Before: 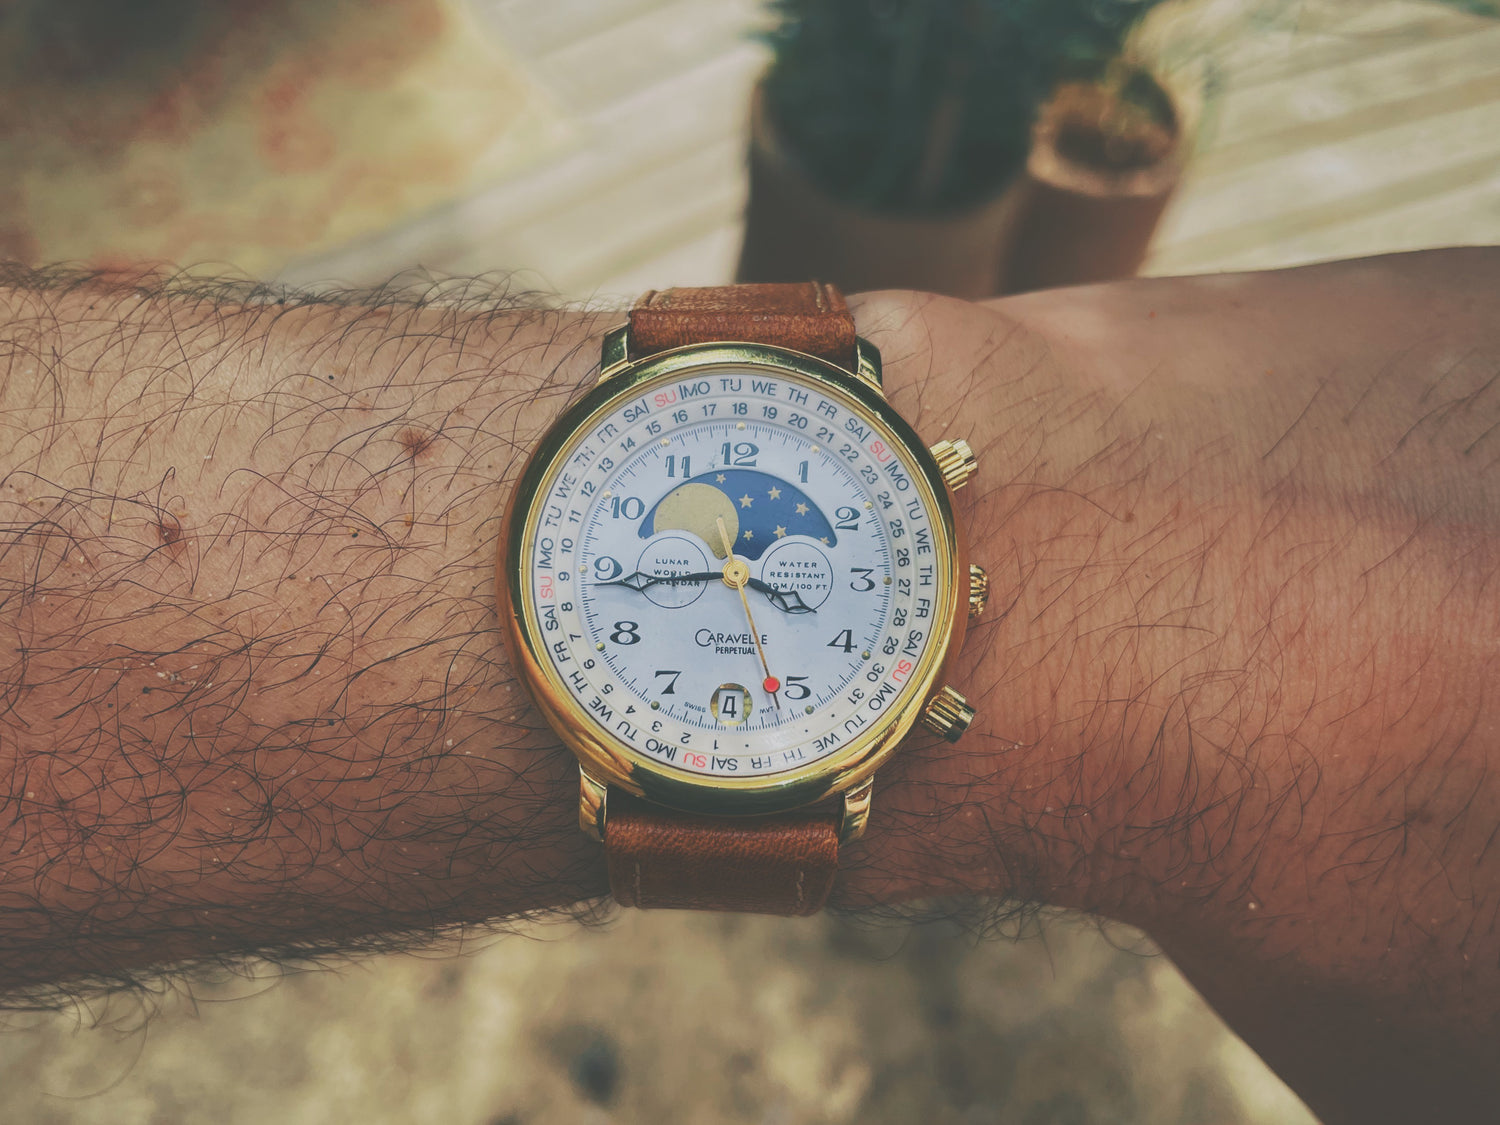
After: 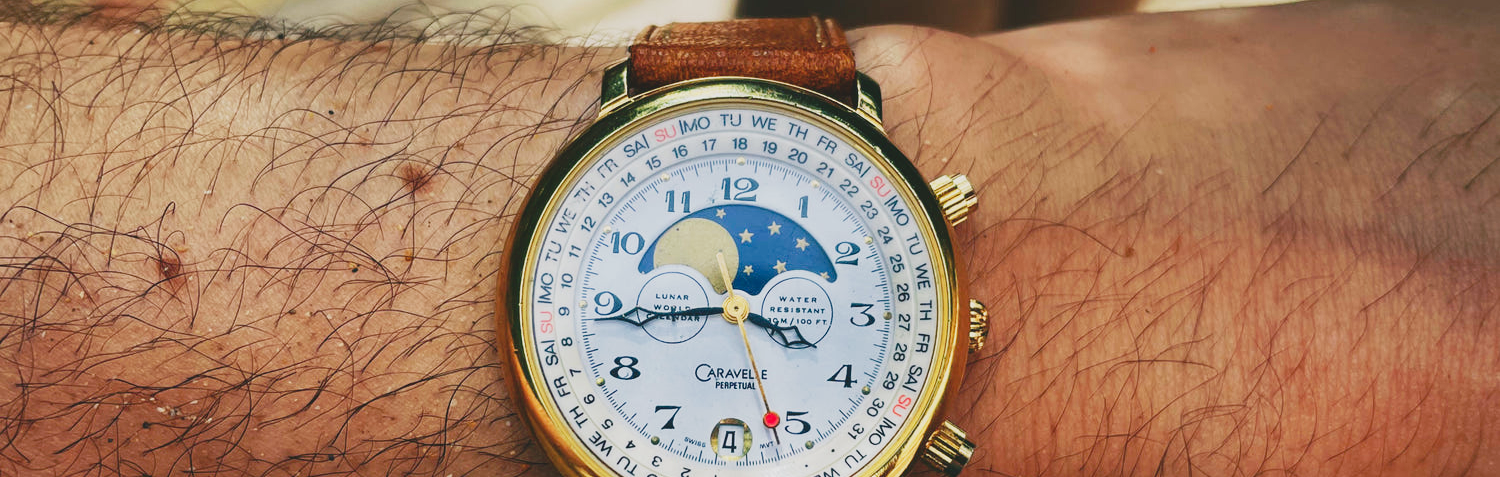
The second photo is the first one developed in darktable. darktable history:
exposure: exposure -0.049 EV, compensate highlight preservation false
crop and rotate: top 23.584%, bottom 33.982%
tone curve: curves: ch0 [(0, 0) (0.003, 0.011) (0.011, 0.014) (0.025, 0.023) (0.044, 0.035) (0.069, 0.047) (0.1, 0.065) (0.136, 0.098) (0.177, 0.139) (0.224, 0.214) (0.277, 0.306) (0.335, 0.392) (0.399, 0.484) (0.468, 0.584) (0.543, 0.68) (0.623, 0.772) (0.709, 0.847) (0.801, 0.905) (0.898, 0.951) (1, 1)], preserve colors none
contrast brightness saturation: contrast 0.068, brightness -0.129, saturation 0.056
